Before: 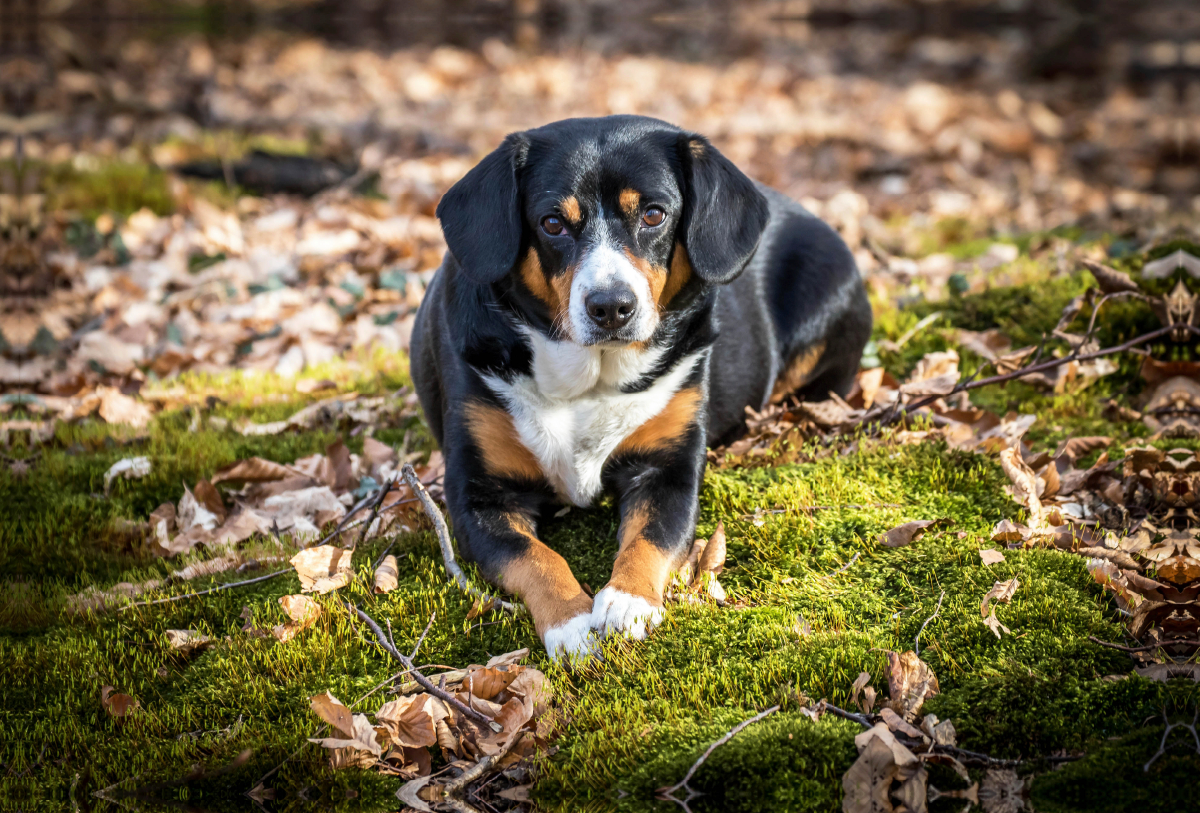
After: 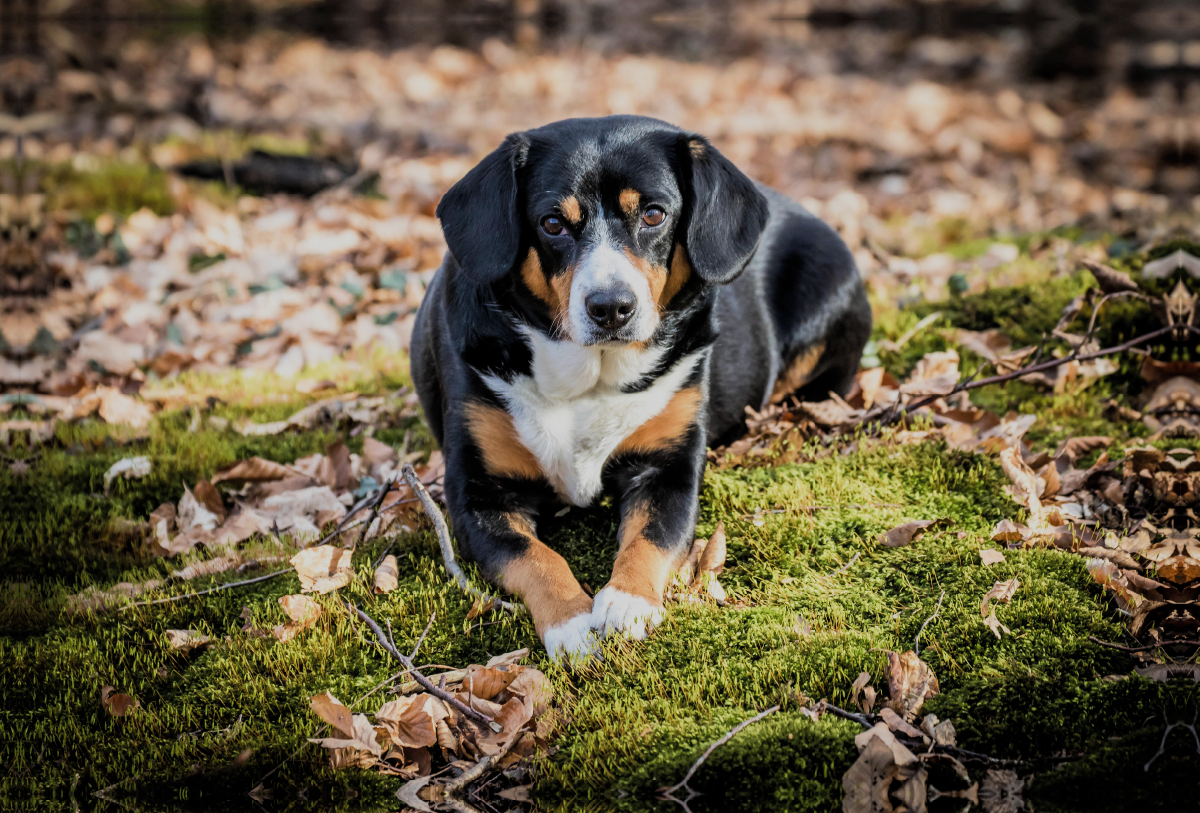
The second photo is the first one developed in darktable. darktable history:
filmic rgb: black relative exposure -7.65 EV, white relative exposure 4.56 EV, hardness 3.61, add noise in highlights 0, color science v3 (2019), use custom middle-gray values true, contrast in highlights soft
tone equalizer: edges refinement/feathering 500, mask exposure compensation -1.57 EV, preserve details no
